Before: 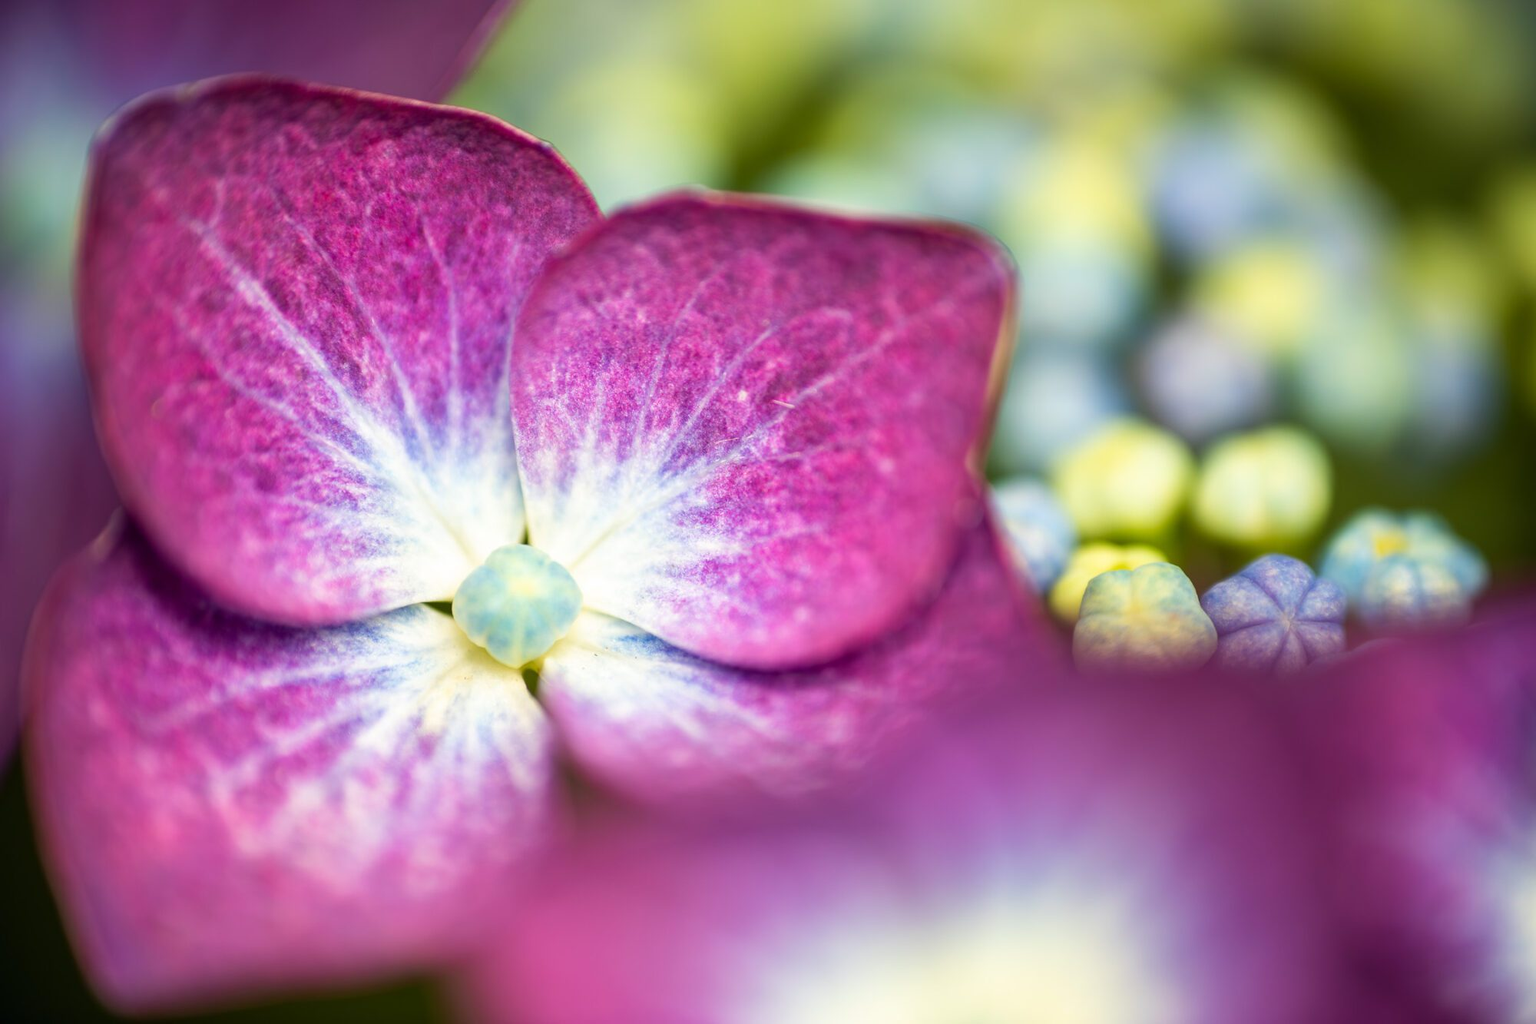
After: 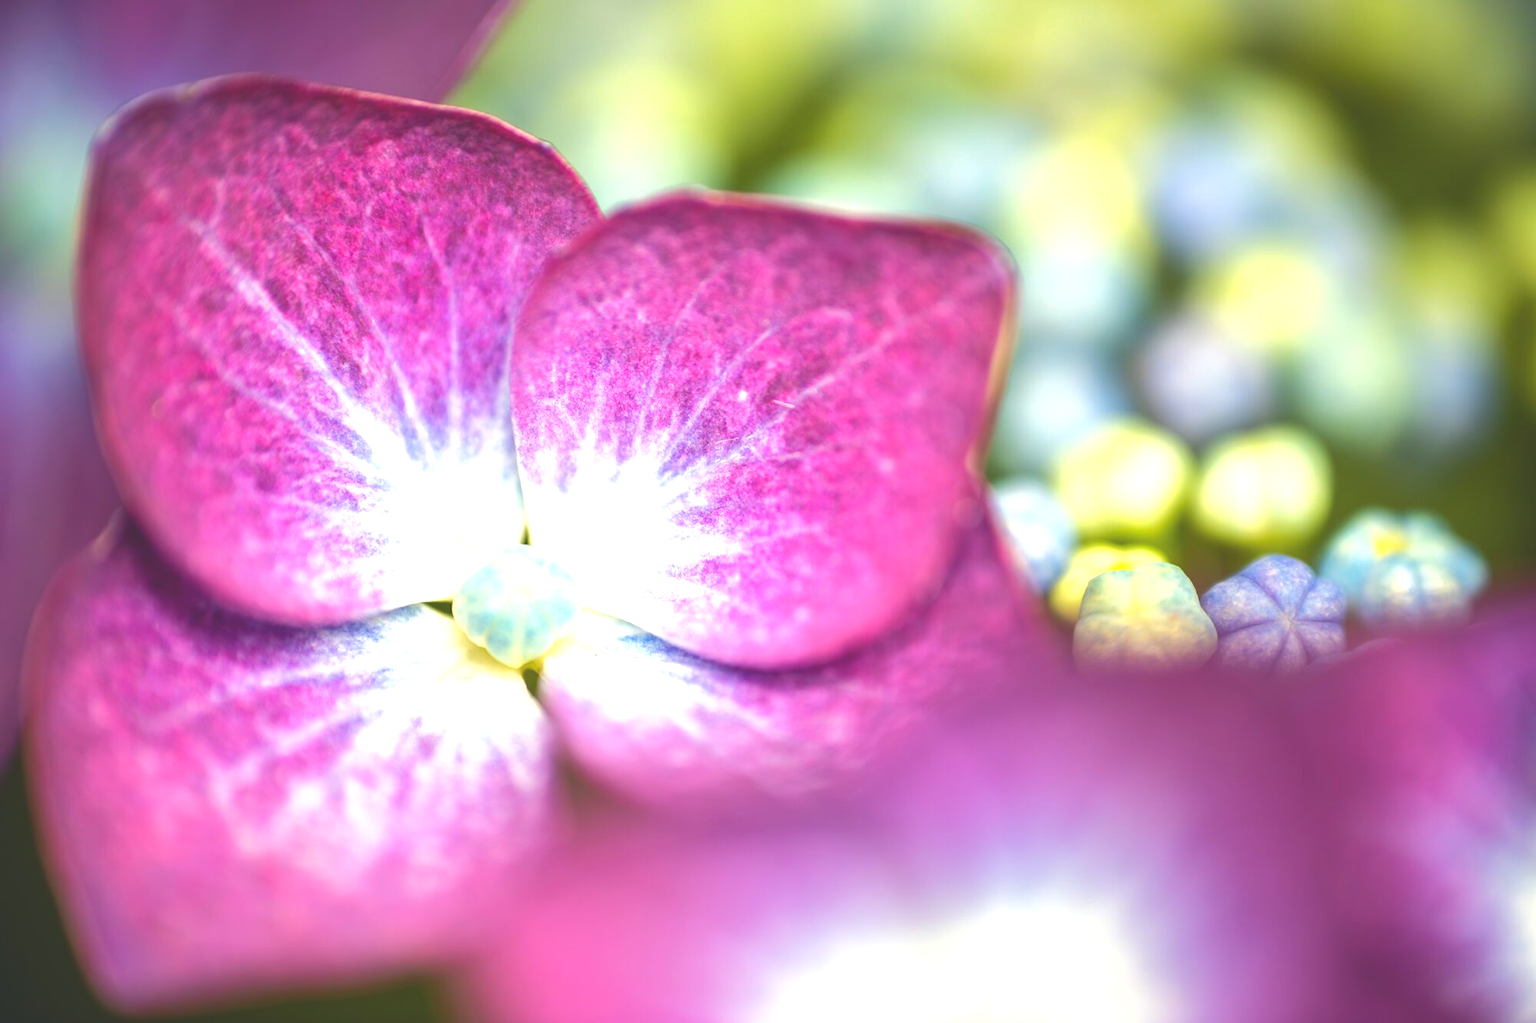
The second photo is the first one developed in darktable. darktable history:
tone curve: curves: ch0 [(0, 0) (0.003, 0.125) (0.011, 0.139) (0.025, 0.155) (0.044, 0.174) (0.069, 0.192) (0.1, 0.211) (0.136, 0.234) (0.177, 0.262) (0.224, 0.296) (0.277, 0.337) (0.335, 0.385) (0.399, 0.436) (0.468, 0.5) (0.543, 0.573) (0.623, 0.644) (0.709, 0.713) (0.801, 0.791) (0.898, 0.881) (1, 1)], color space Lab, independent channels, preserve colors none
exposure: black level correction -0.005, exposure 0.615 EV, compensate exposure bias true, compensate highlight preservation false
